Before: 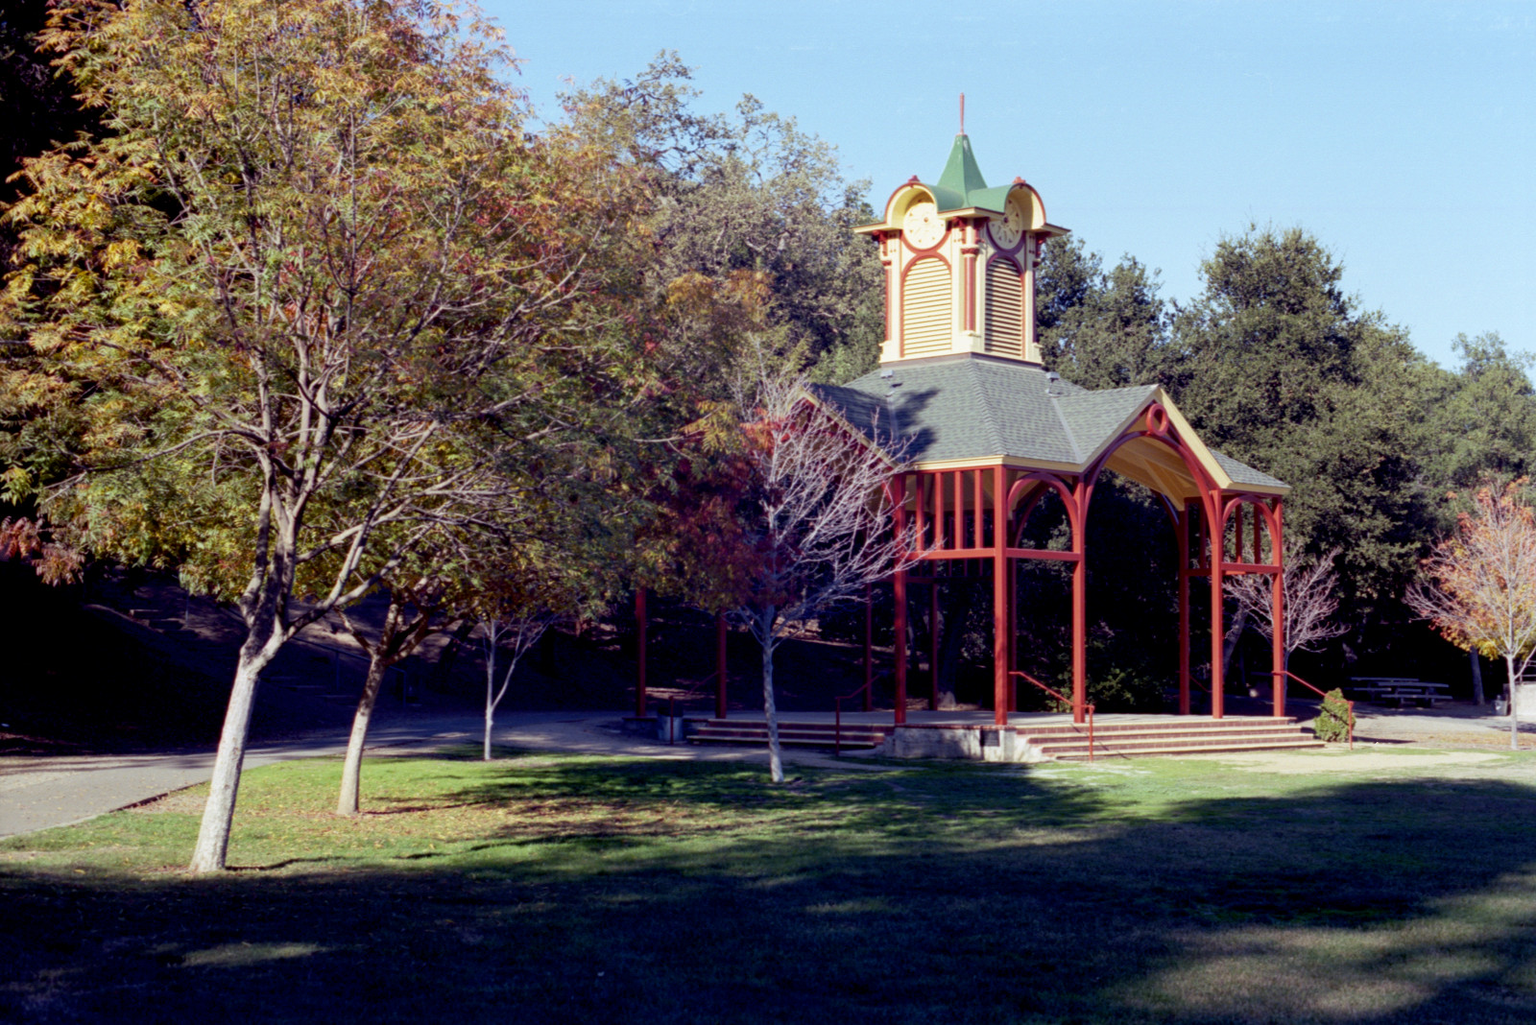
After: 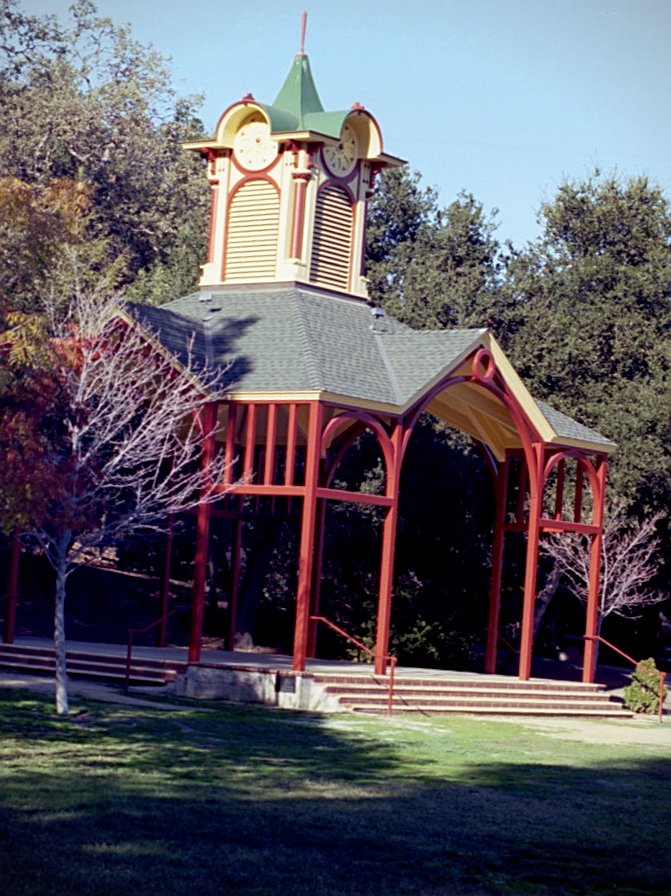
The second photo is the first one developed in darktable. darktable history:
sharpen: on, module defaults
rotate and perspective: rotation 4.1°, automatic cropping off
vignetting: fall-off start 91.19%
crop: left 45.721%, top 13.393%, right 14.118%, bottom 10.01%
